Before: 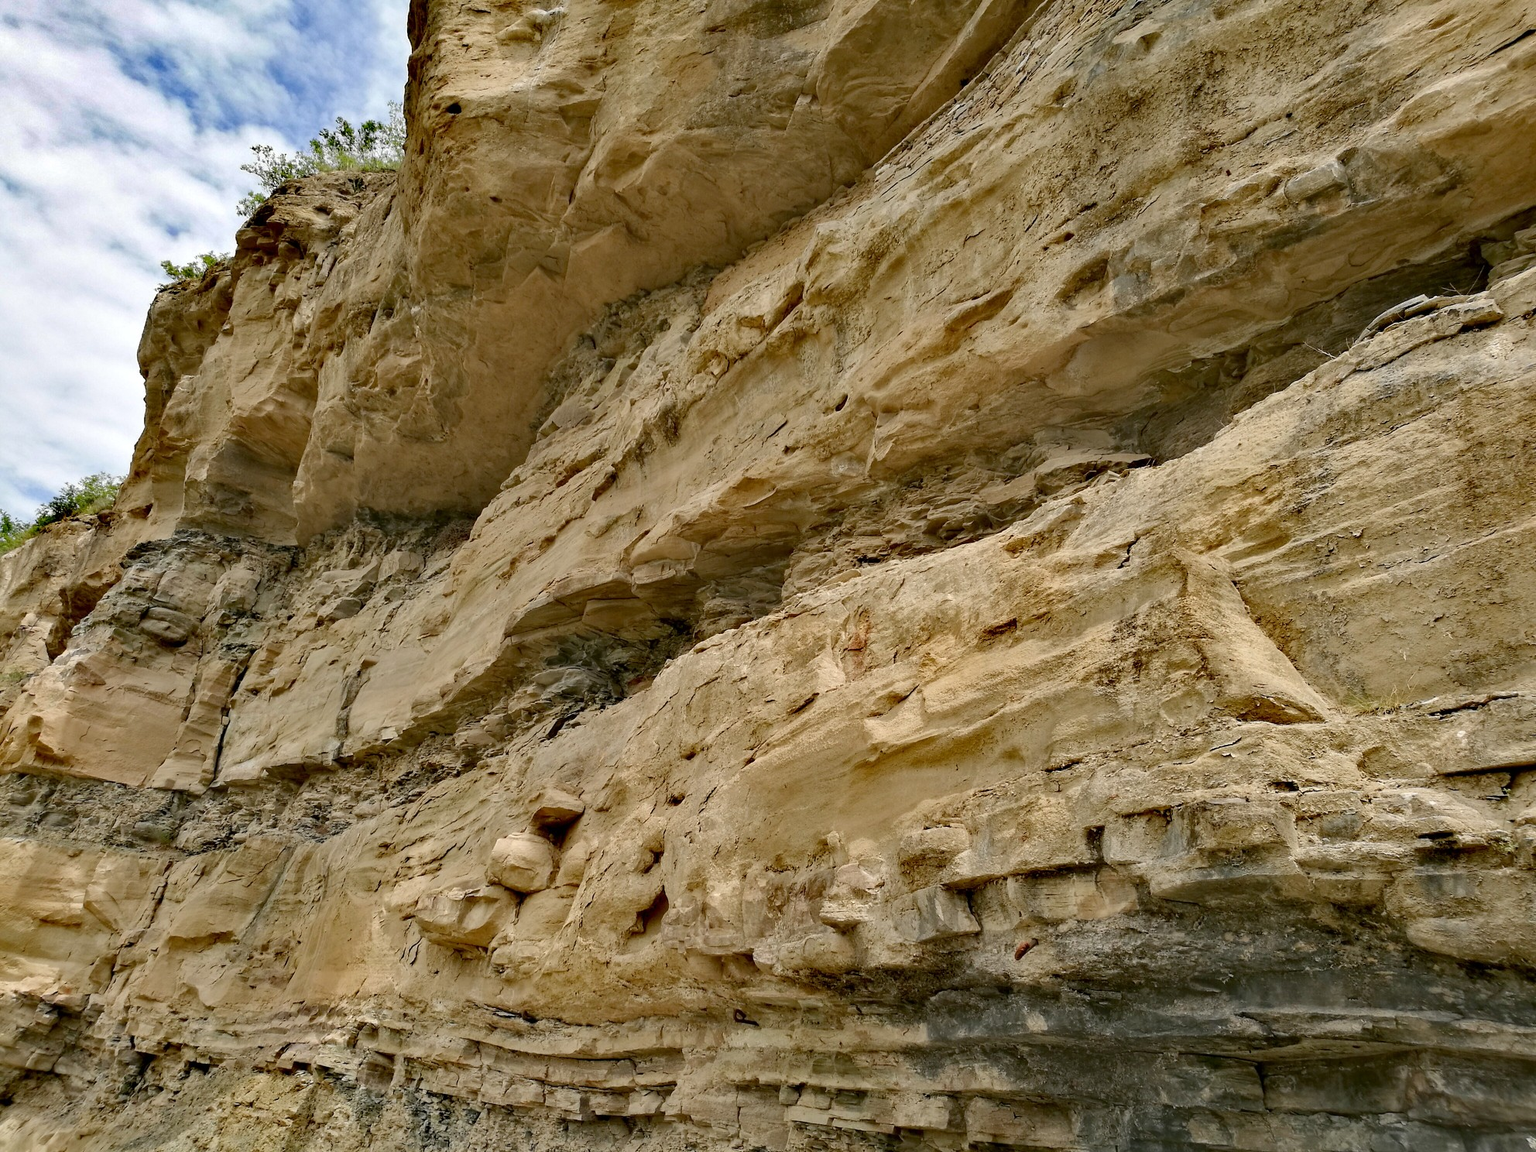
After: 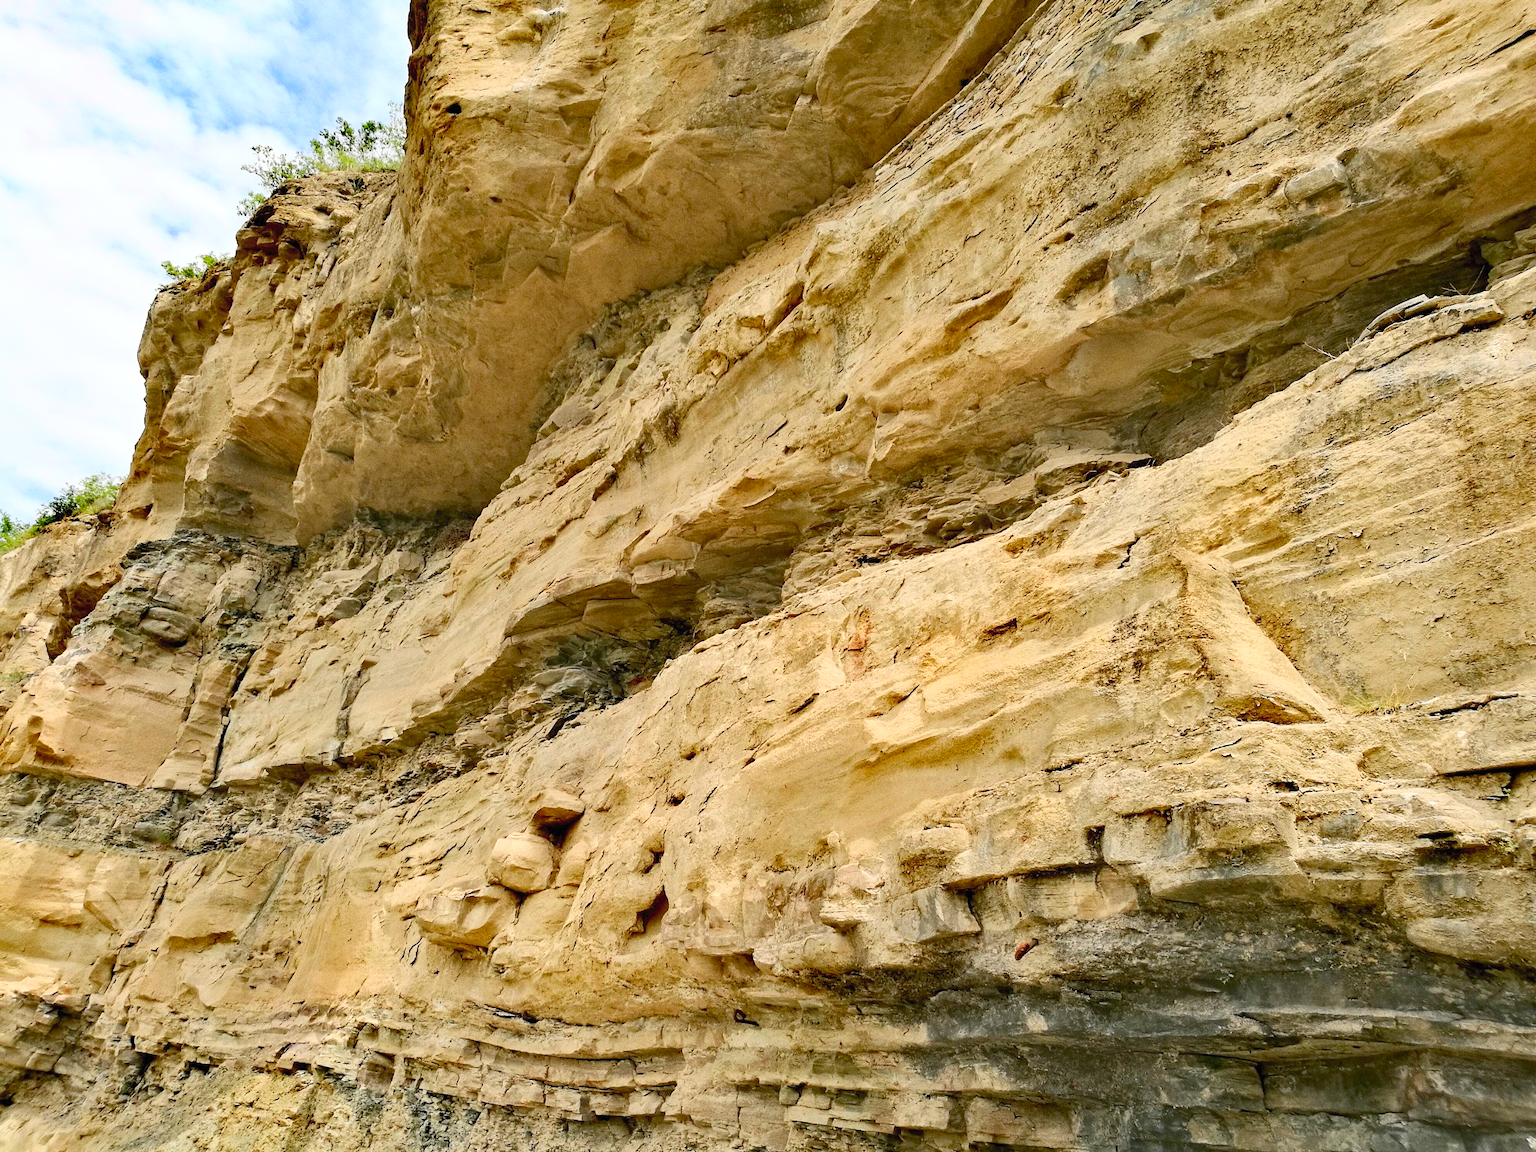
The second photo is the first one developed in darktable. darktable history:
shadows and highlights: shadows -23.08, highlights 46.15, soften with gaussian
contrast brightness saturation: contrast 0.24, brightness 0.26, saturation 0.39
grain: coarseness 0.09 ISO
